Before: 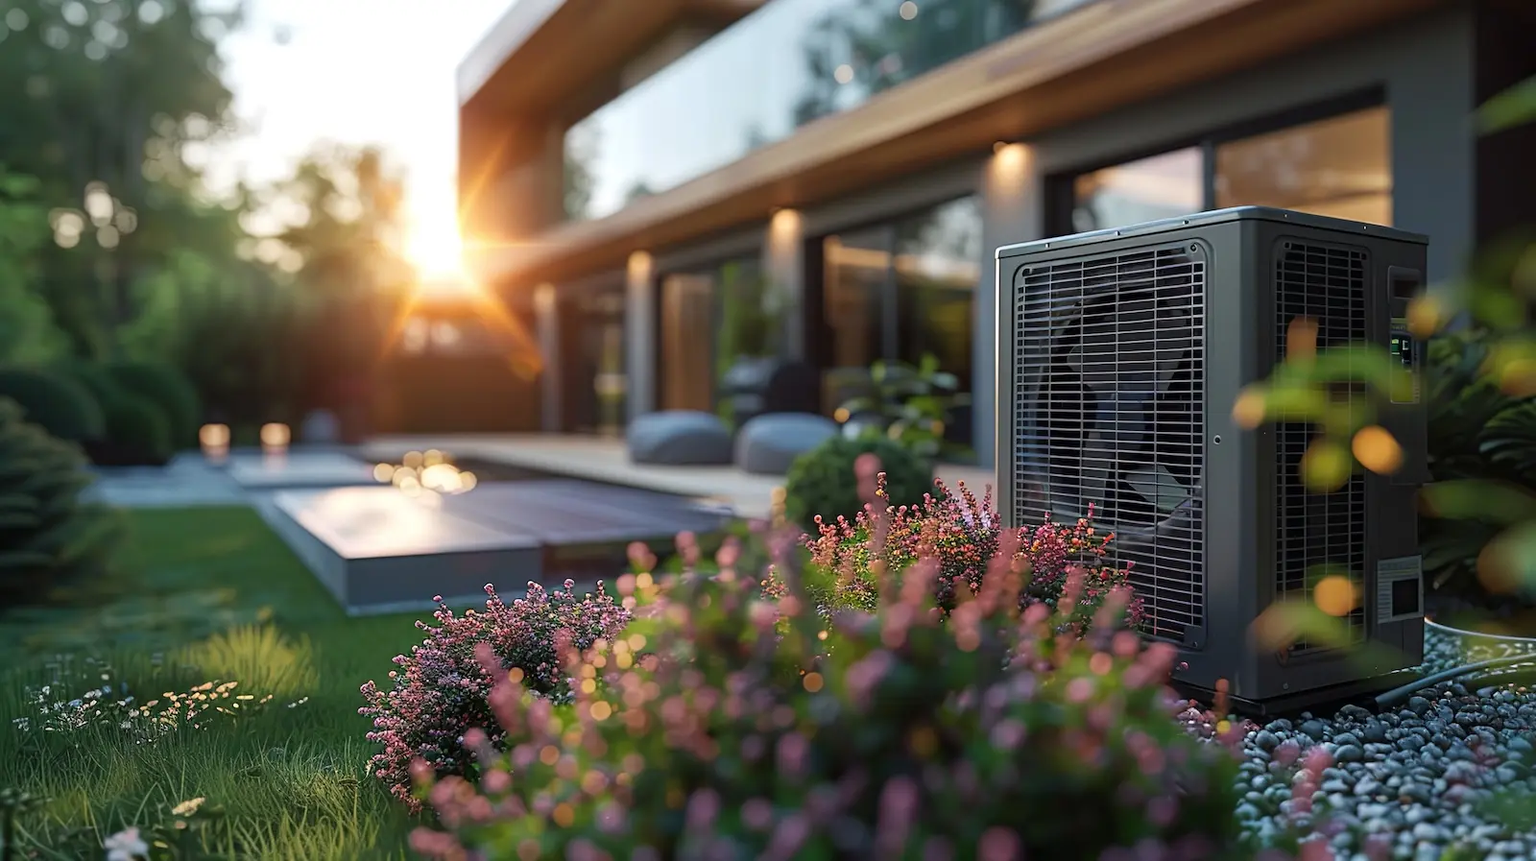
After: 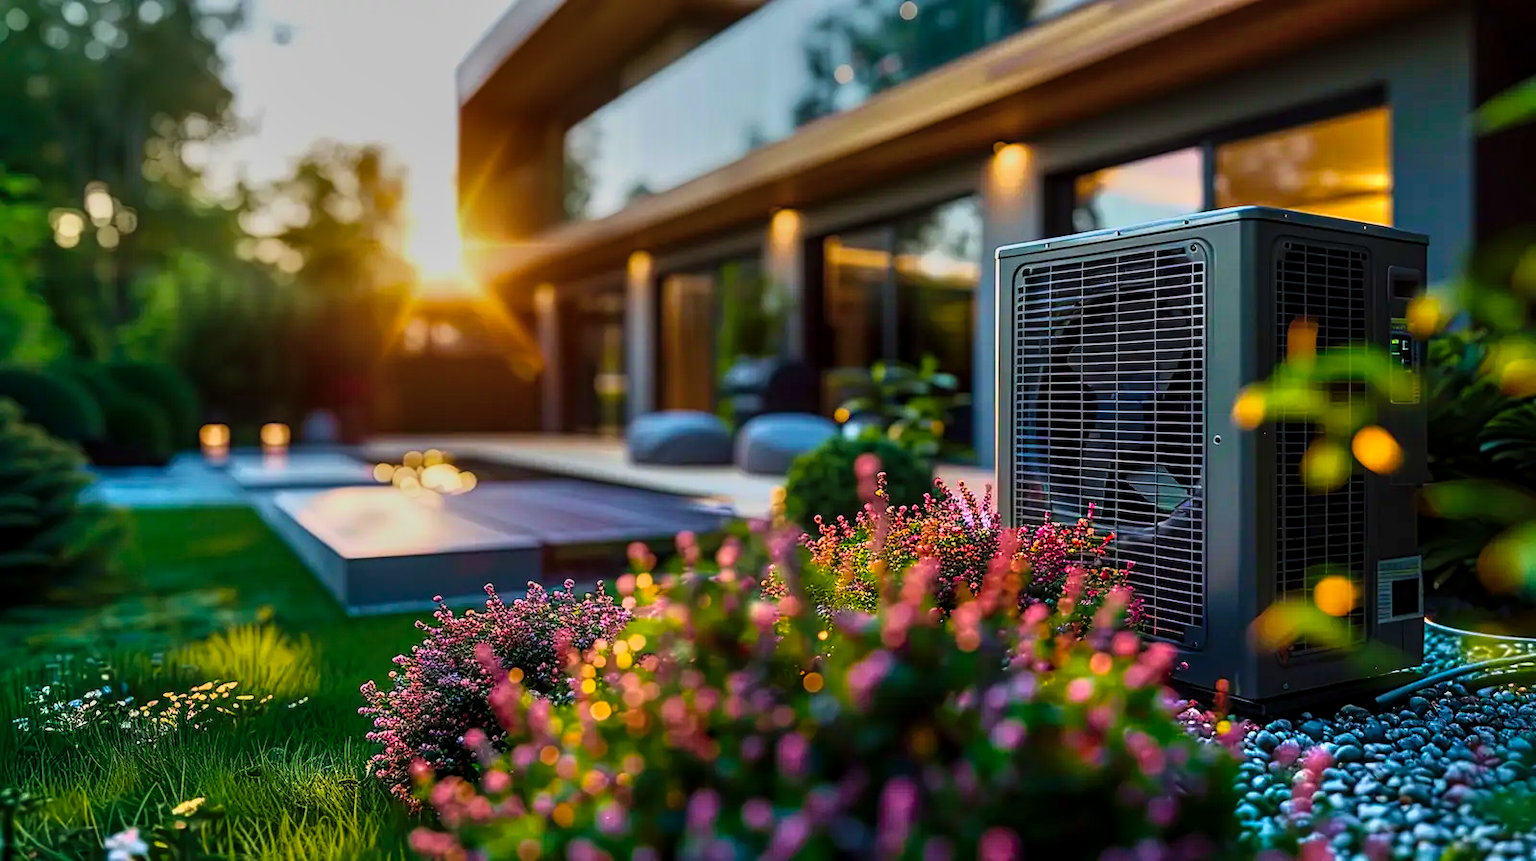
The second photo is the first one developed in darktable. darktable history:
color balance rgb: linear chroma grading › global chroma 9%, perceptual saturation grading › global saturation 36%, perceptual saturation grading › shadows 35%, perceptual brilliance grading › global brilliance 15%, perceptual brilliance grading › shadows -35%, global vibrance 15%
local contrast: on, module defaults
exposure: exposure -1.468 EV, compensate highlight preservation false
velvia: on, module defaults
shadows and highlights: radius 110.86, shadows 51.09, white point adjustment 9.16, highlights -4.17, highlights color adjustment 32.2%, soften with gaussian
